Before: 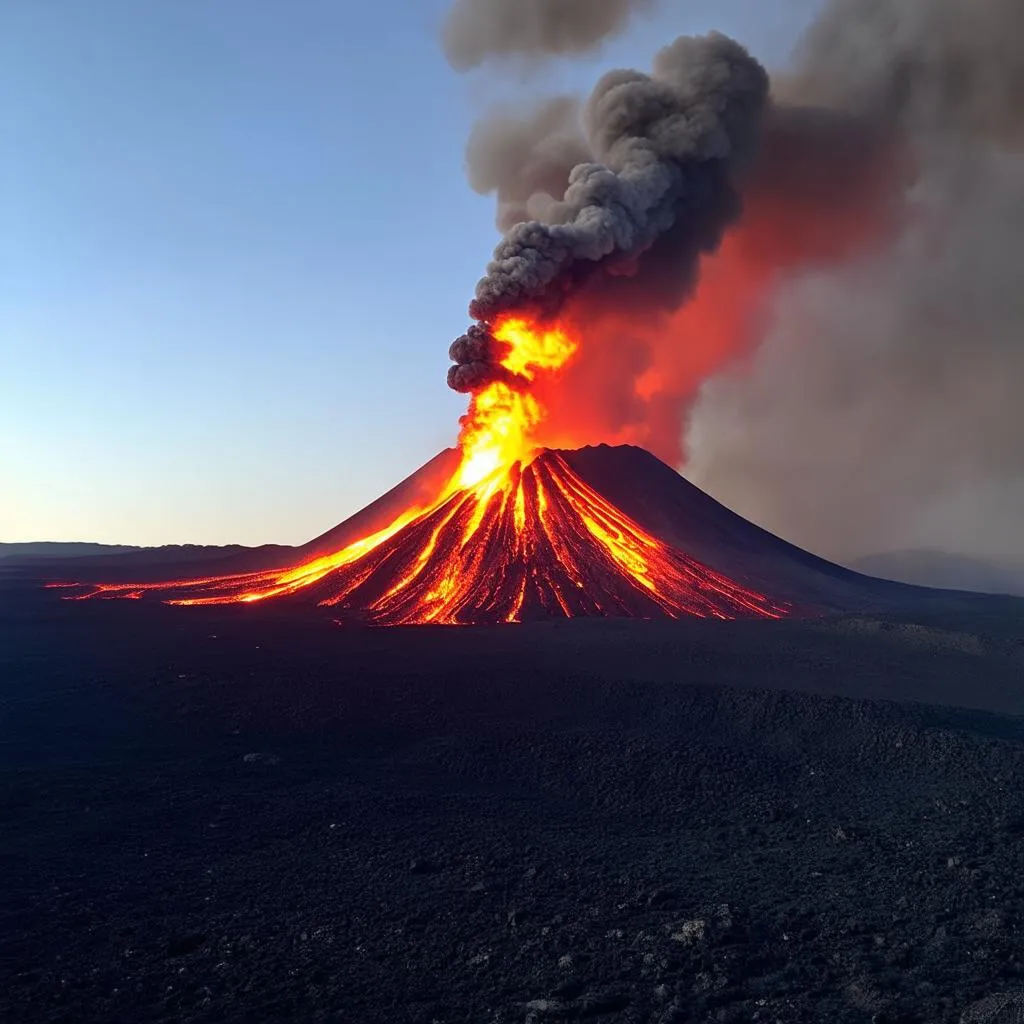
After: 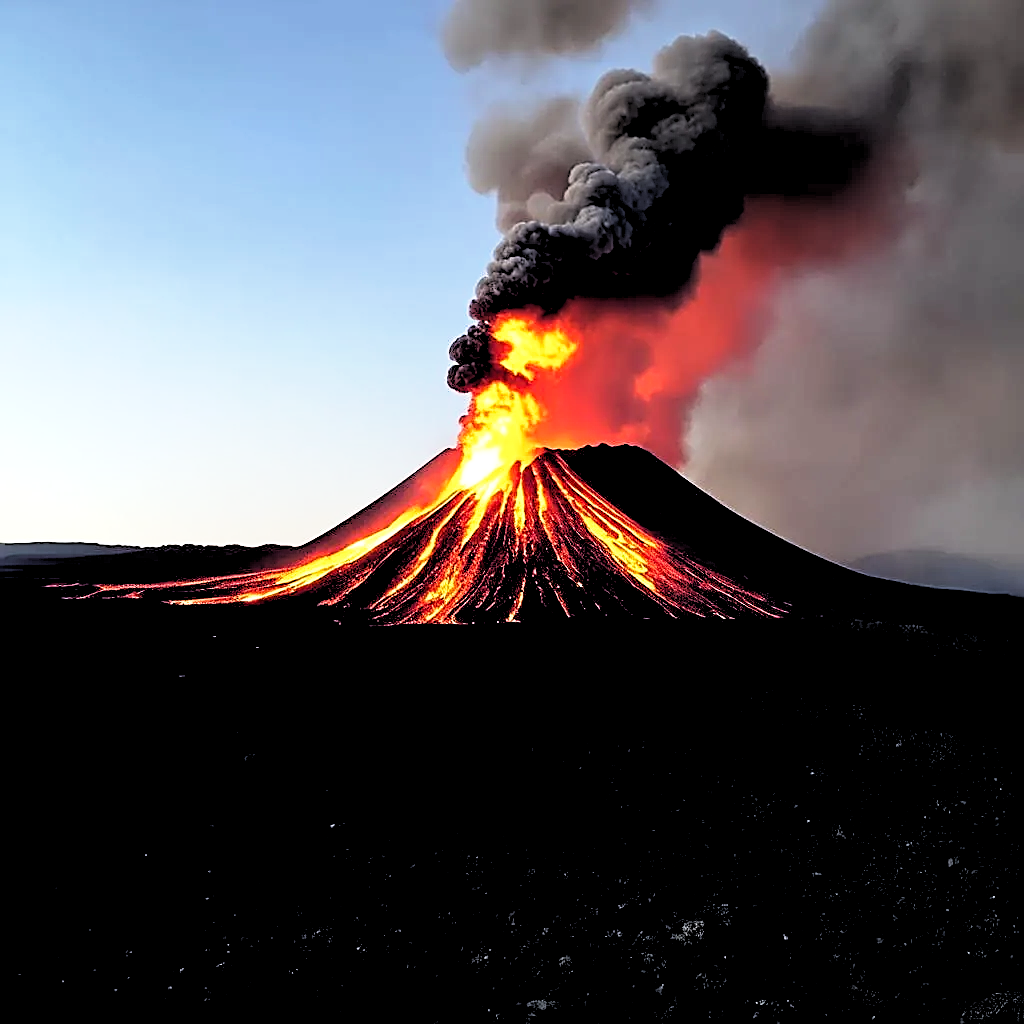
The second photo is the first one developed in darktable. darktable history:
sharpen: amount 0.901
base curve: curves: ch0 [(0, 0) (0.579, 0.807) (1, 1)], preserve colors none
rgb levels: levels [[0.034, 0.472, 0.904], [0, 0.5, 1], [0, 0.5, 1]]
